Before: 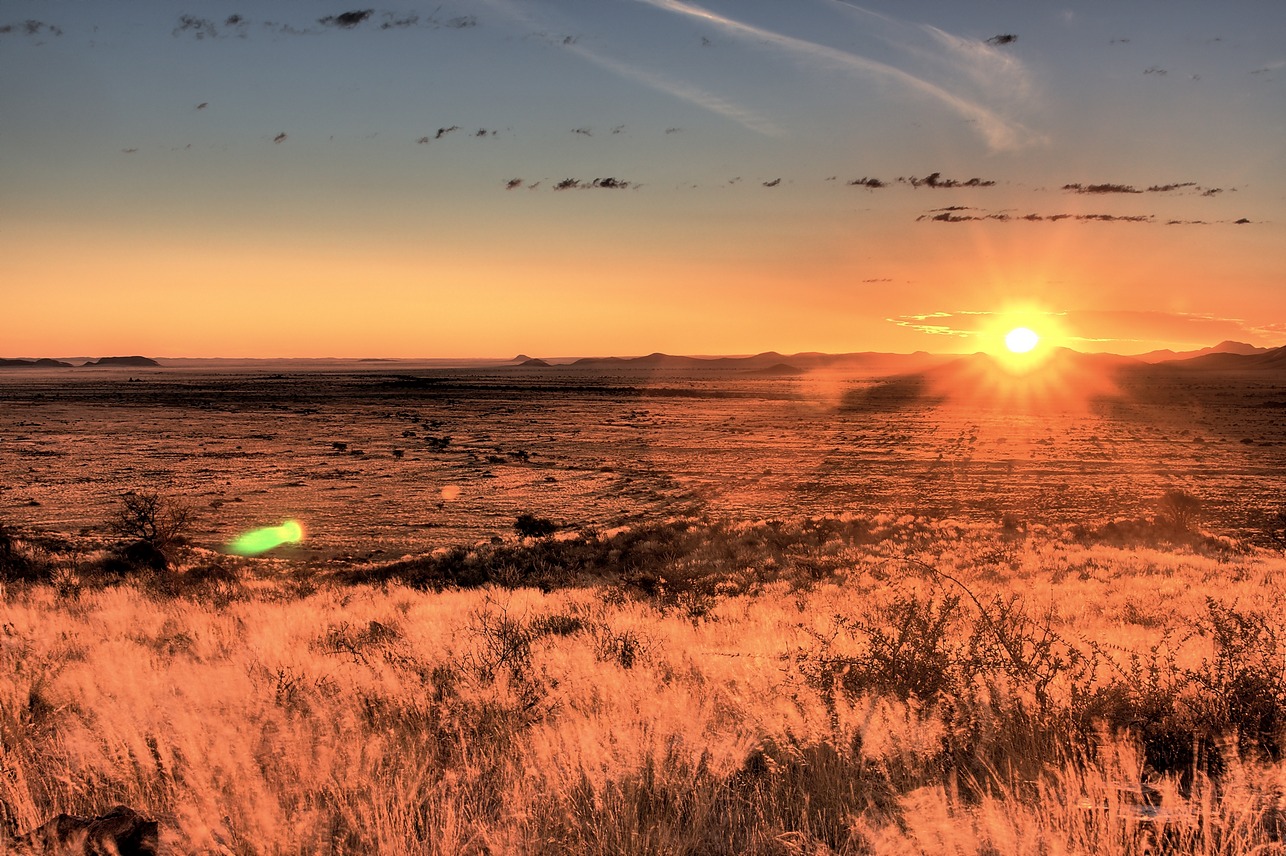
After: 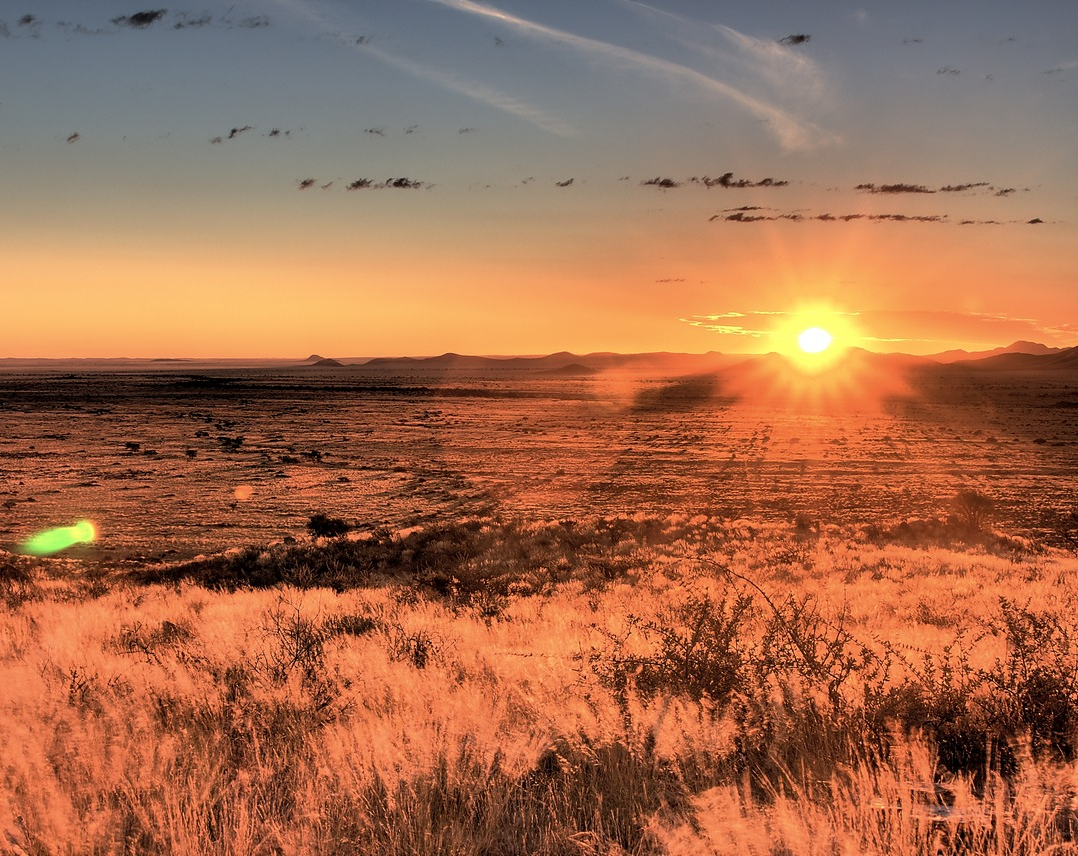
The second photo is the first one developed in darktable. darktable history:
crop: left 16.145%
exposure: compensate highlight preservation false
